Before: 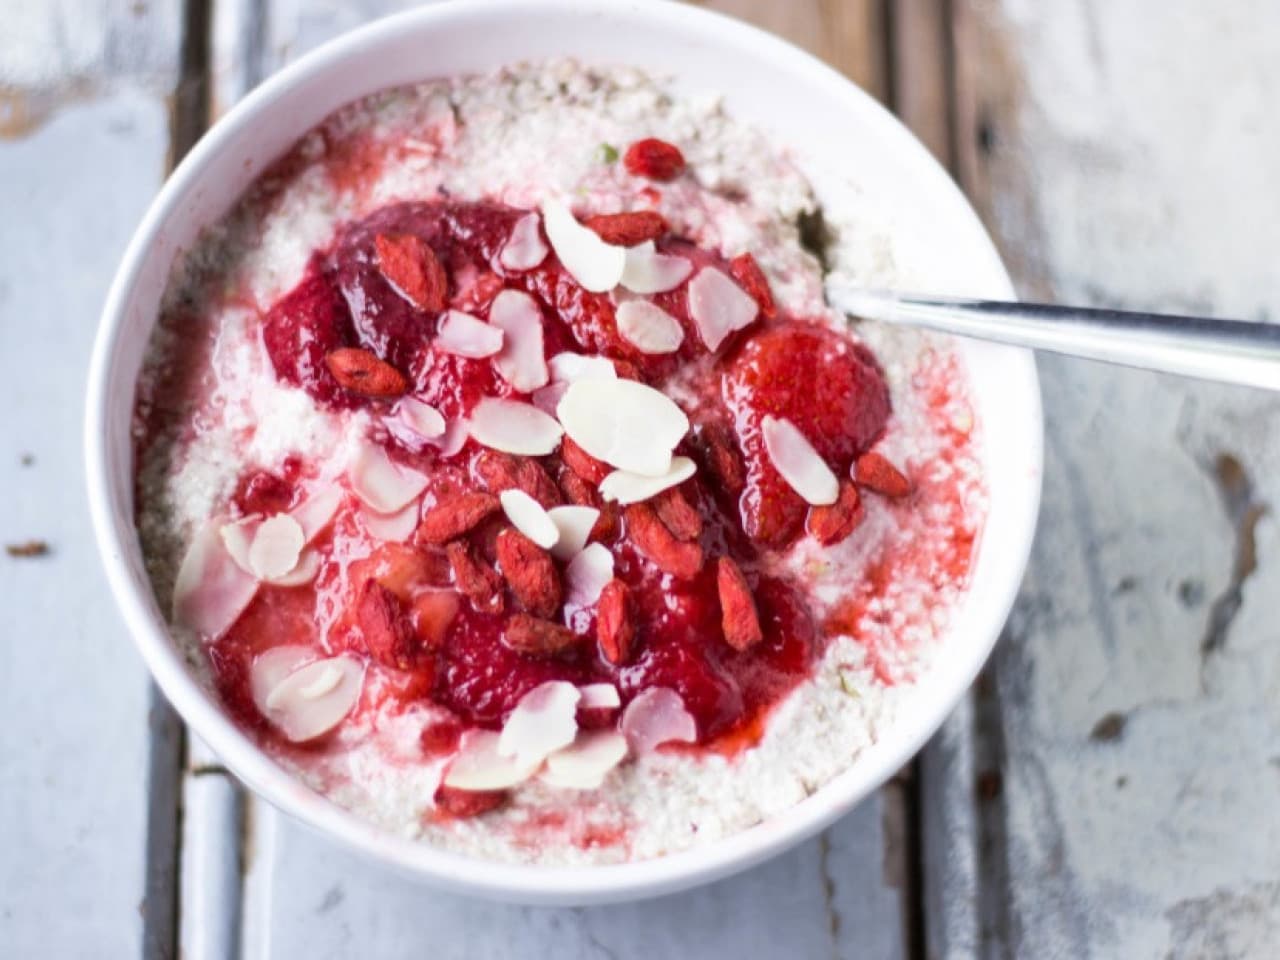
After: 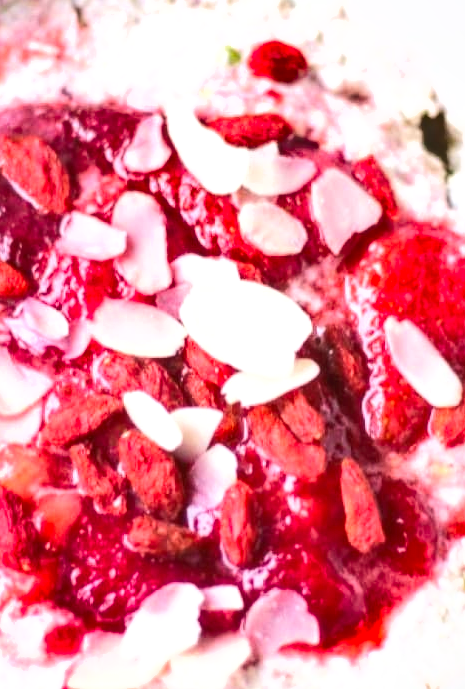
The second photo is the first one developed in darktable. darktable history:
tone curve: curves: ch0 [(0, 0) (0.003, 0.003) (0.011, 0.014) (0.025, 0.033) (0.044, 0.06) (0.069, 0.096) (0.1, 0.132) (0.136, 0.174) (0.177, 0.226) (0.224, 0.282) (0.277, 0.352) (0.335, 0.435) (0.399, 0.524) (0.468, 0.615) (0.543, 0.695) (0.623, 0.771) (0.709, 0.835) (0.801, 0.894) (0.898, 0.944) (1, 1)]
shadows and highlights: low approximation 0.01, soften with gaussian
crop and rotate: left 29.481%, top 10.239%, right 34.136%, bottom 17.939%
exposure: exposure 0.659 EV, compensate highlight preservation false
local contrast: detail 109%
